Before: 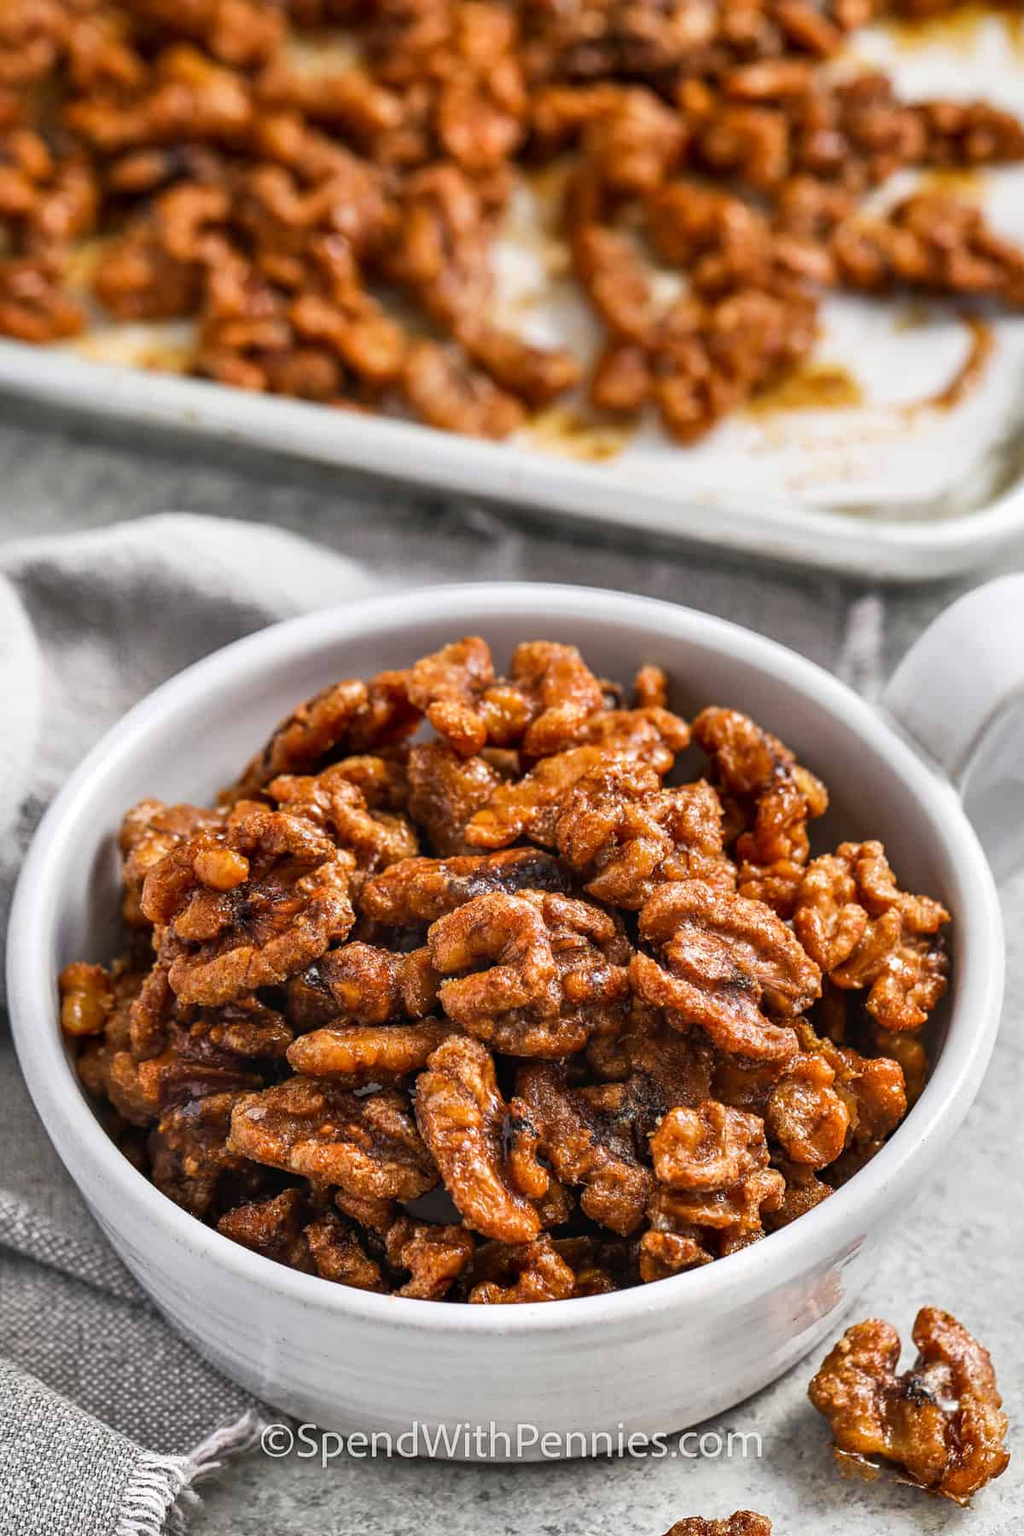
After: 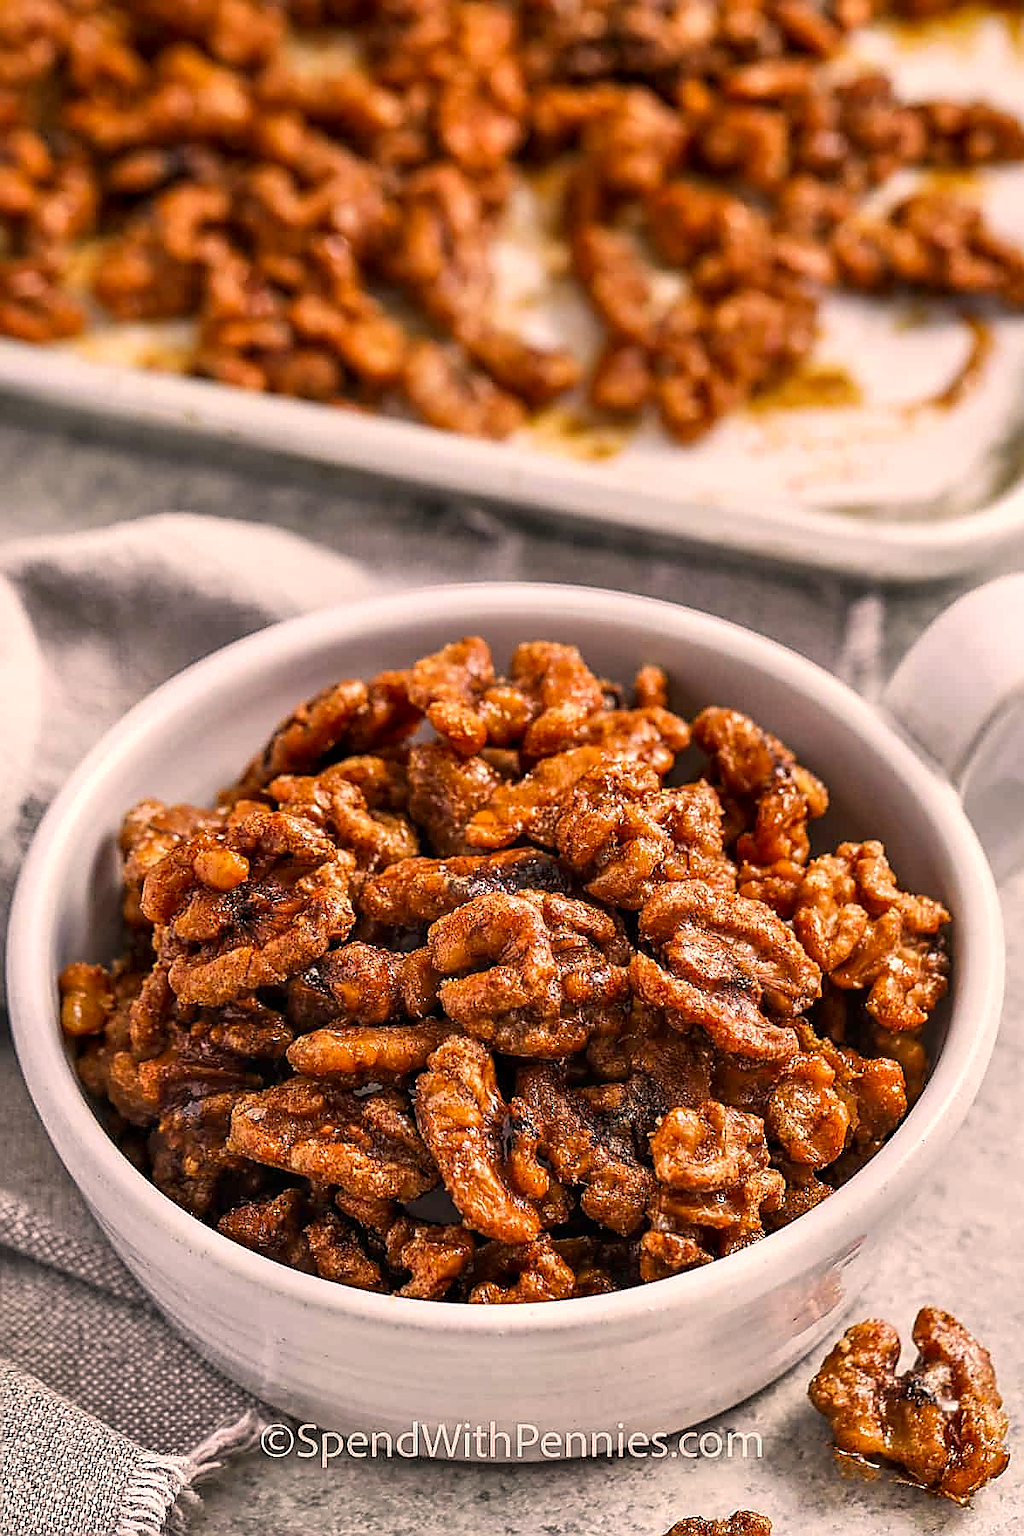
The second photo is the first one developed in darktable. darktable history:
sharpen: radius 1.4, amount 1.25, threshold 0.7
color correction: highlights a* 11.96, highlights b* 11.58
local contrast: highlights 100%, shadows 100%, detail 120%, midtone range 0.2
